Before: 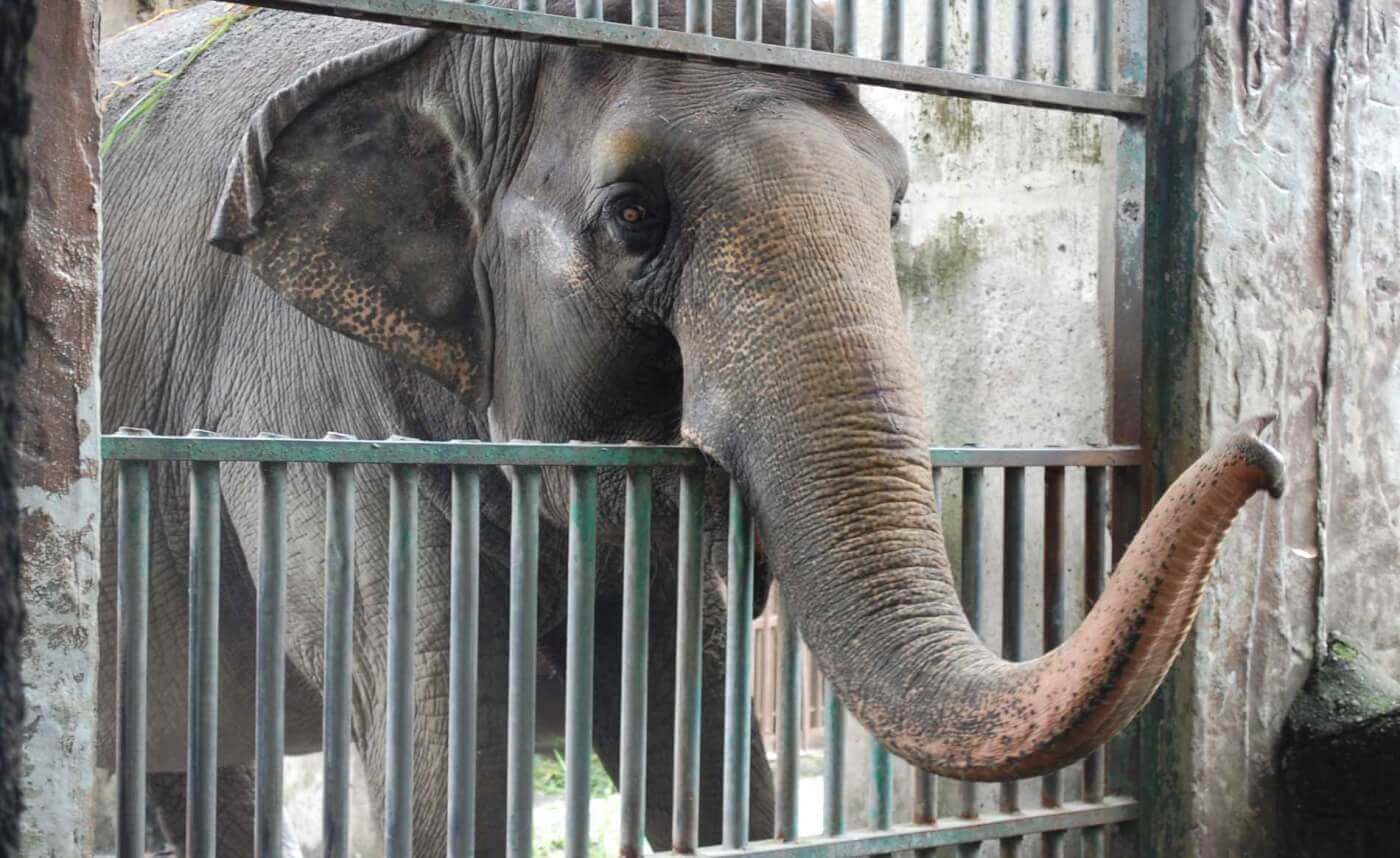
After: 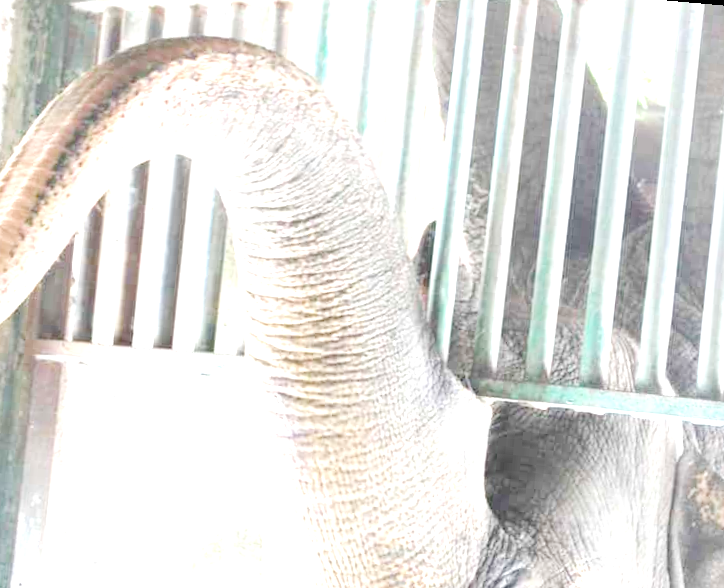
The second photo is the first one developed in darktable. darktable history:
orientation "rotate by 180 degrees": orientation rotate 180°
rotate and perspective: rotation 5.12°, automatic cropping off
tone equalizer "contrast tone curve: medium": -8 EV -0.75 EV, -7 EV -0.7 EV, -6 EV -0.6 EV, -5 EV -0.4 EV, -3 EV 0.4 EV, -2 EV 0.6 EV, -1 EV 0.7 EV, +0 EV 0.75 EV, edges refinement/feathering 500, mask exposure compensation -1.57 EV, preserve details no
exposure: exposure 0.485 EV
crop: left 17.835%, top 7.675%, right 32.881%, bottom 32.213%
